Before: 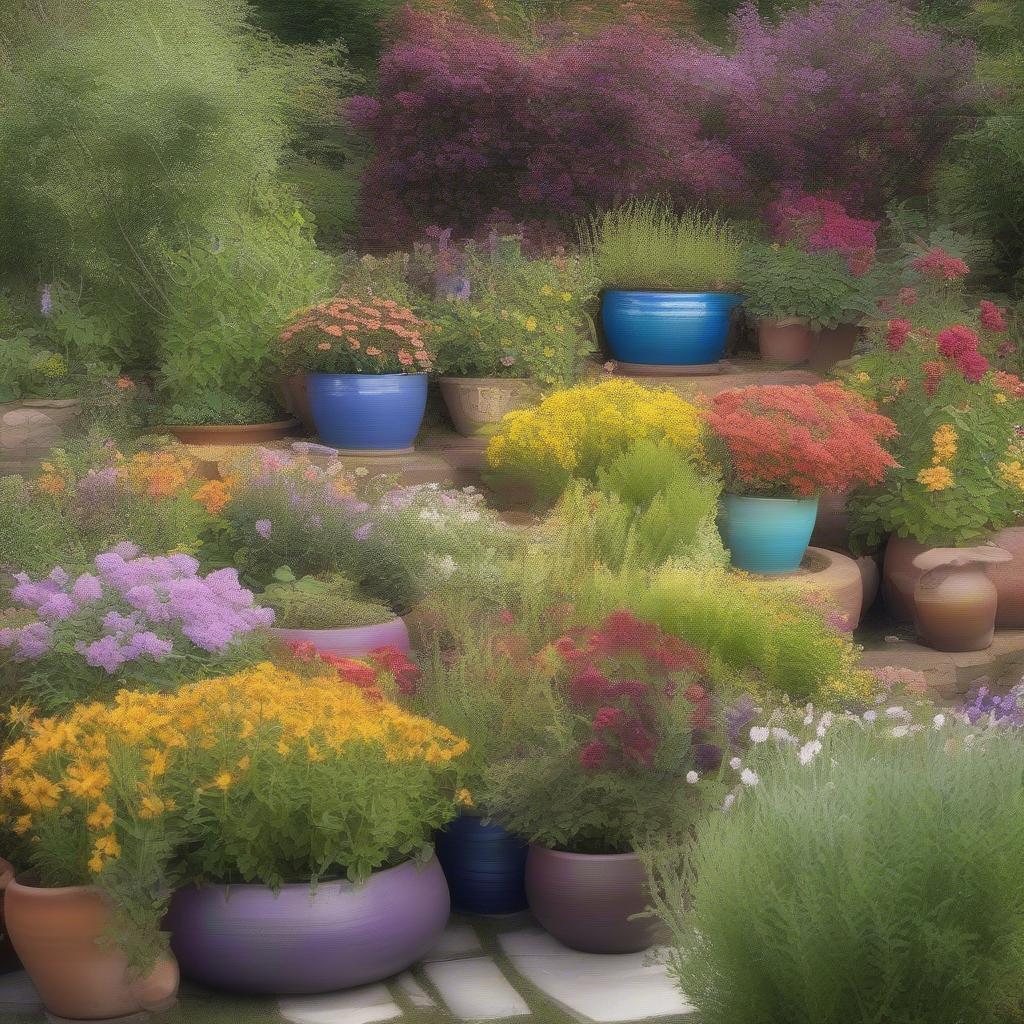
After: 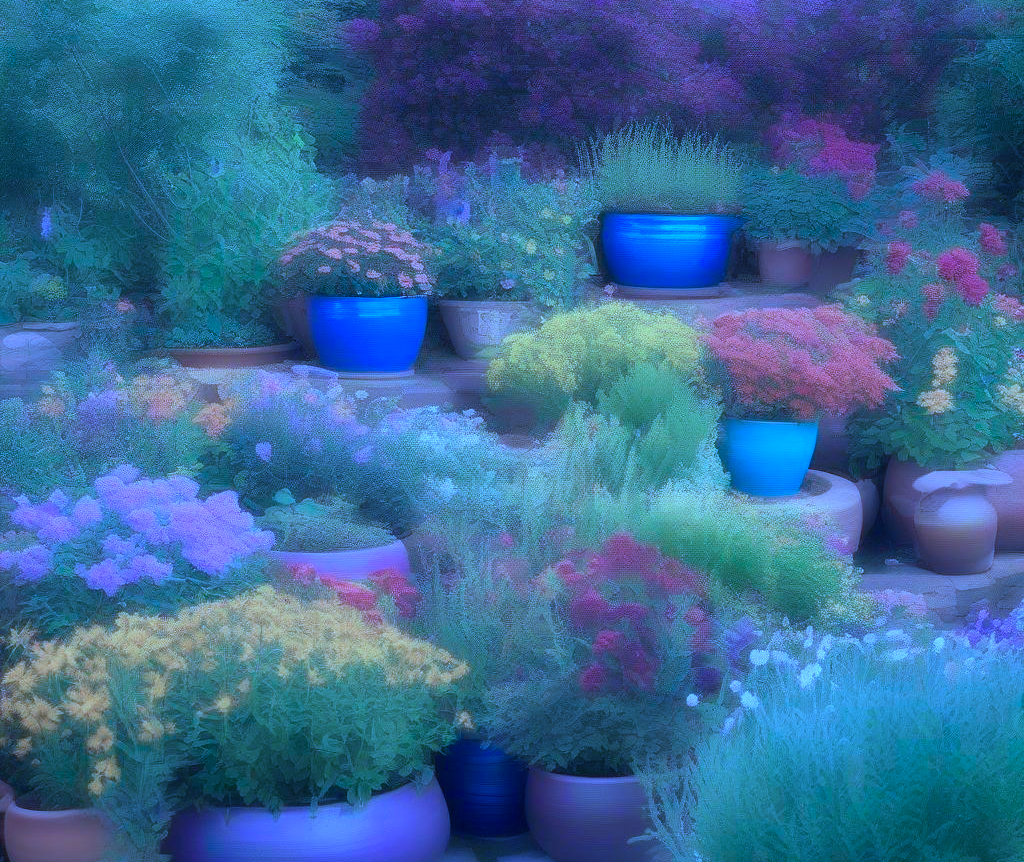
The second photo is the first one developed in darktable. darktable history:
color calibration: gray › normalize channels true, illuminant as shot in camera, x 0.483, y 0.432, temperature 2409.96 K, gamut compression 0.006
crop: top 7.597%, bottom 8.152%
